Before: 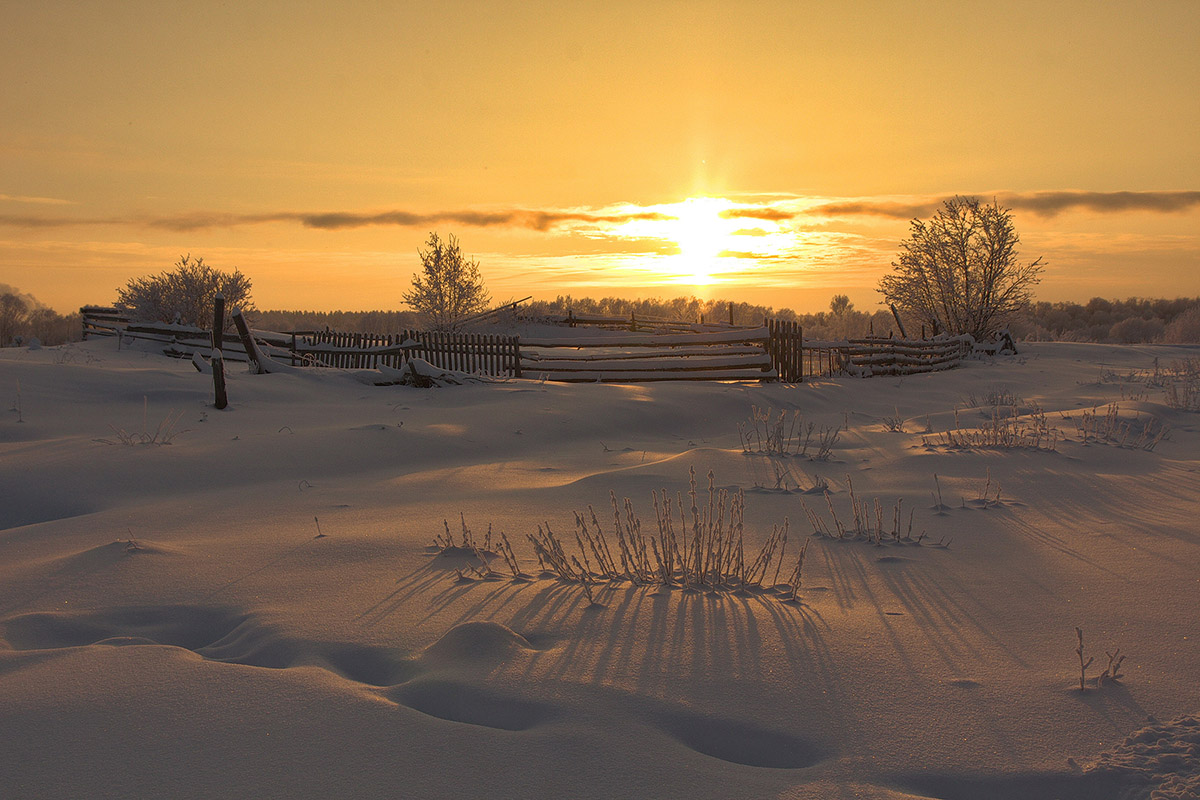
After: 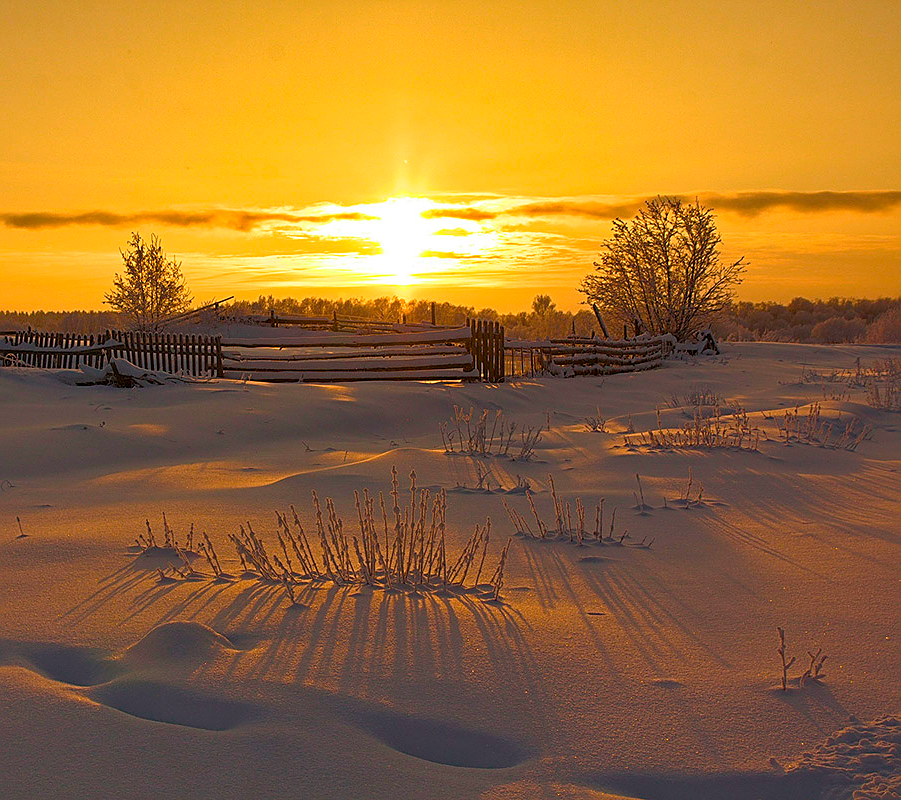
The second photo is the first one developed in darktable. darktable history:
sharpen: on, module defaults
crop and rotate: left 24.836%
color balance rgb: linear chroma grading › global chroma 16.495%, perceptual saturation grading › global saturation 20%, perceptual saturation grading › highlights -24.864%, perceptual saturation grading › shadows 25.929%, global vibrance 20%
